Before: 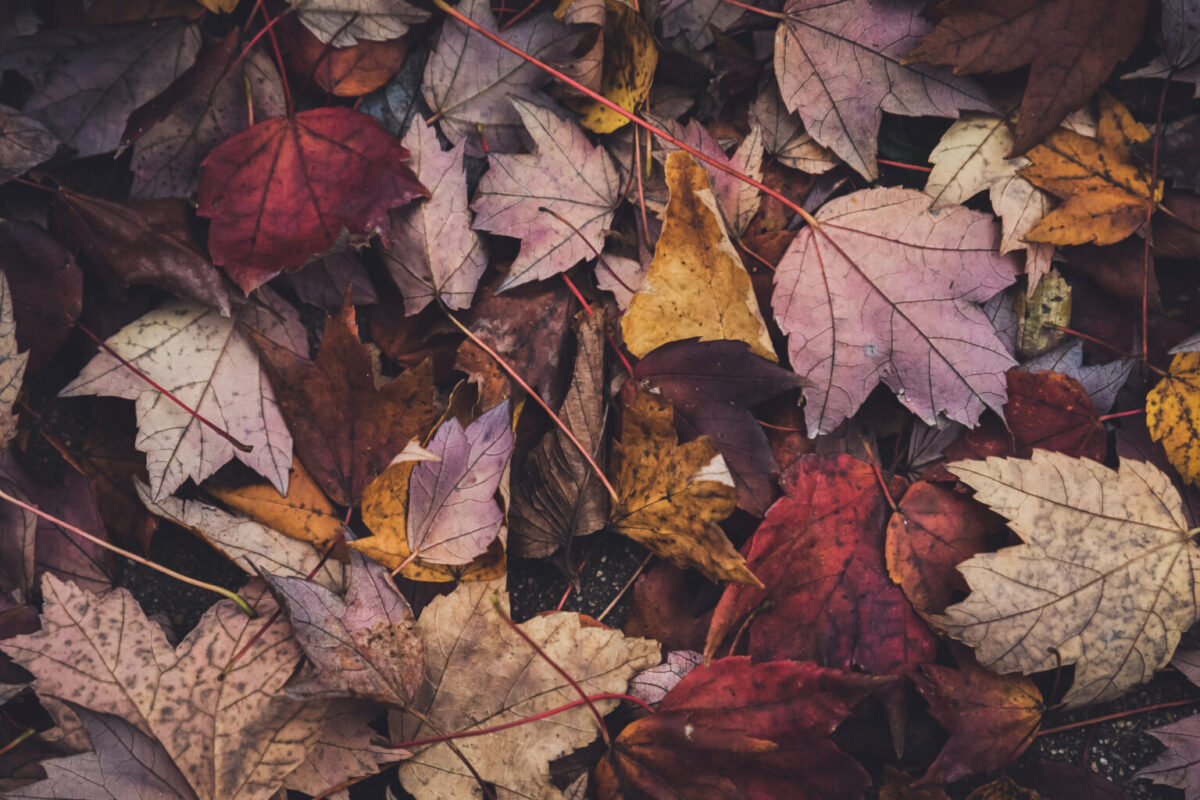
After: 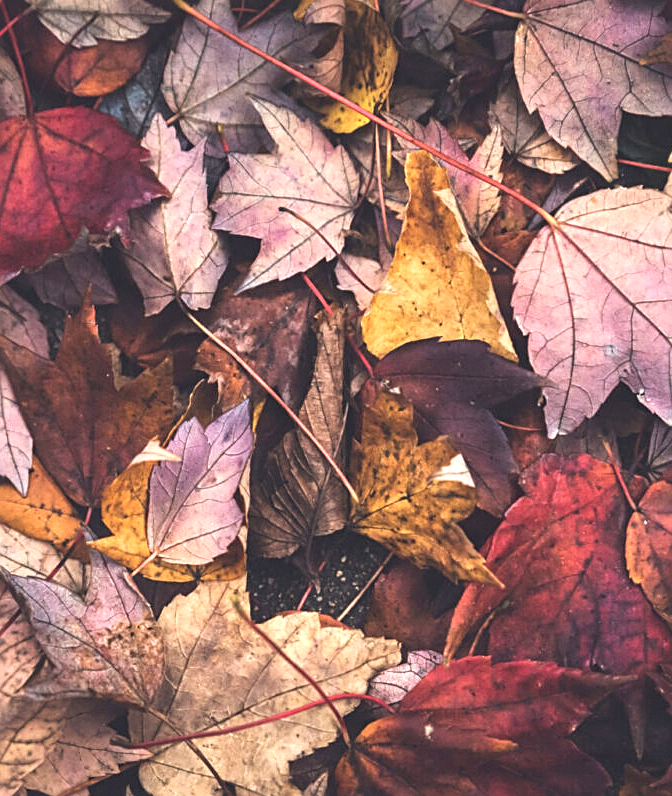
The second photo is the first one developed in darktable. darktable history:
grain: coarseness 0.09 ISO, strength 10%
sharpen: on, module defaults
exposure: black level correction 0, exposure 1 EV, compensate exposure bias true, compensate highlight preservation false
crop: left 21.674%, right 22.086%
